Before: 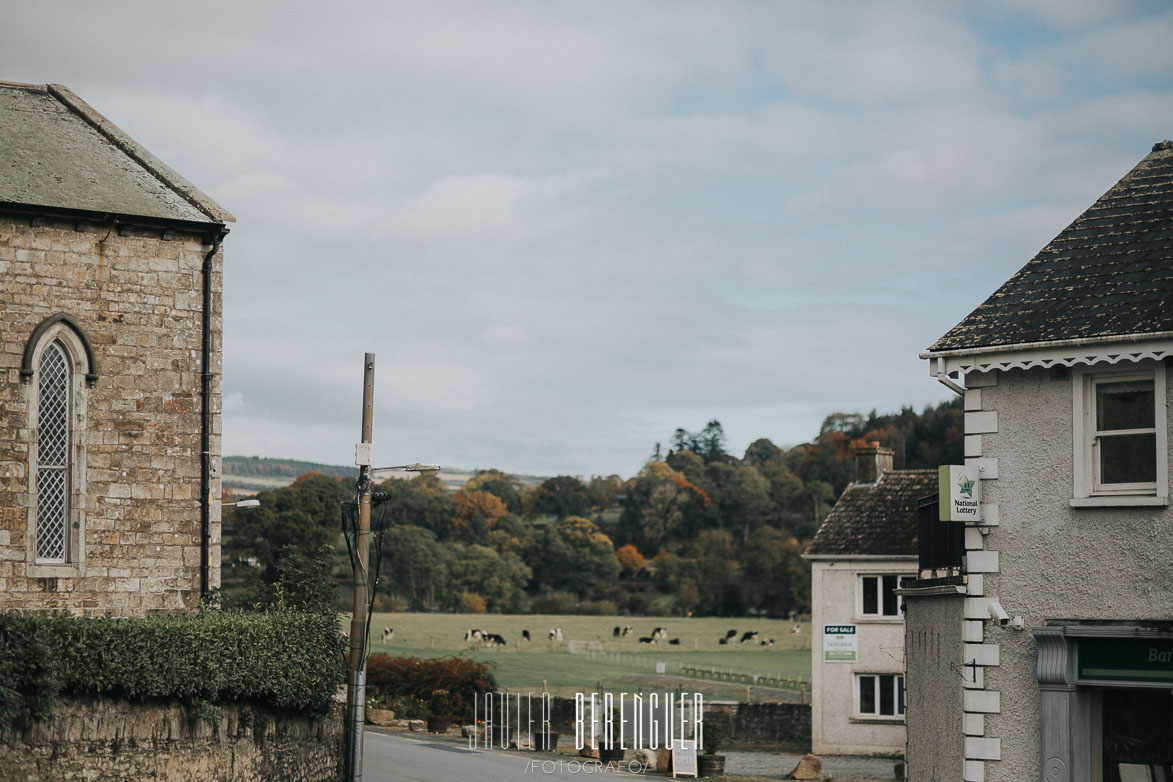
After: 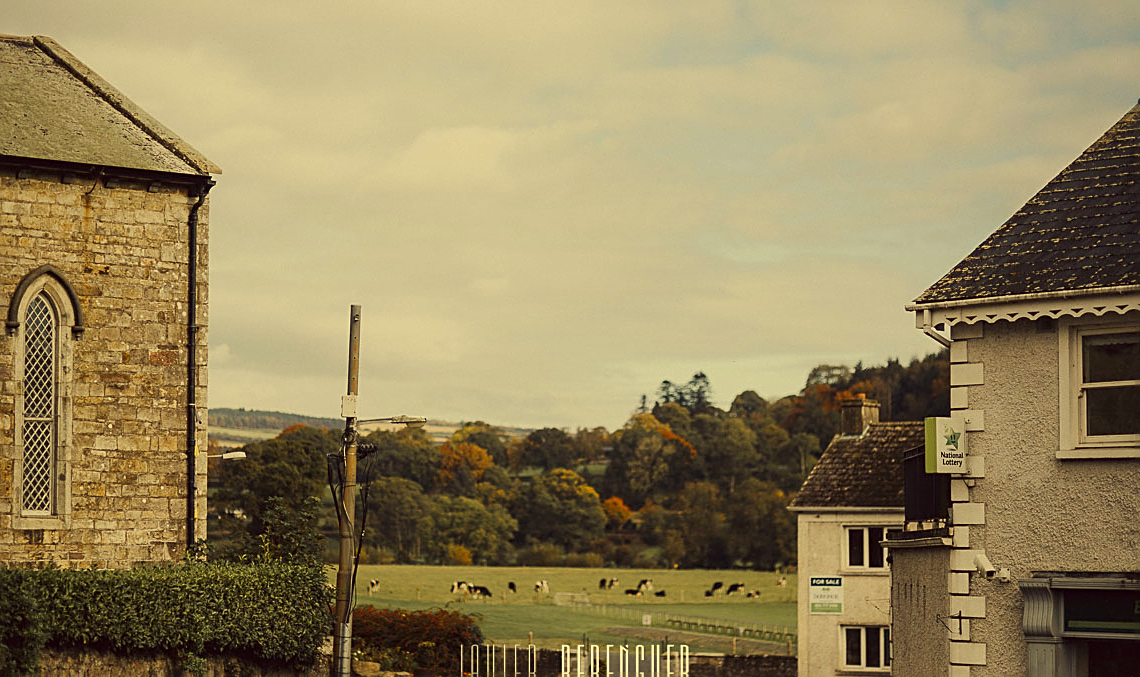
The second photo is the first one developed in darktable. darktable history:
sharpen: on, module defaults
crop: left 1.248%, top 6.144%, right 1.523%, bottom 7.213%
color correction: highlights a* -0.558, highlights b* 39.99, shadows a* 9.22, shadows b* -0.359
contrast brightness saturation: contrast 0.077, saturation 0.203
